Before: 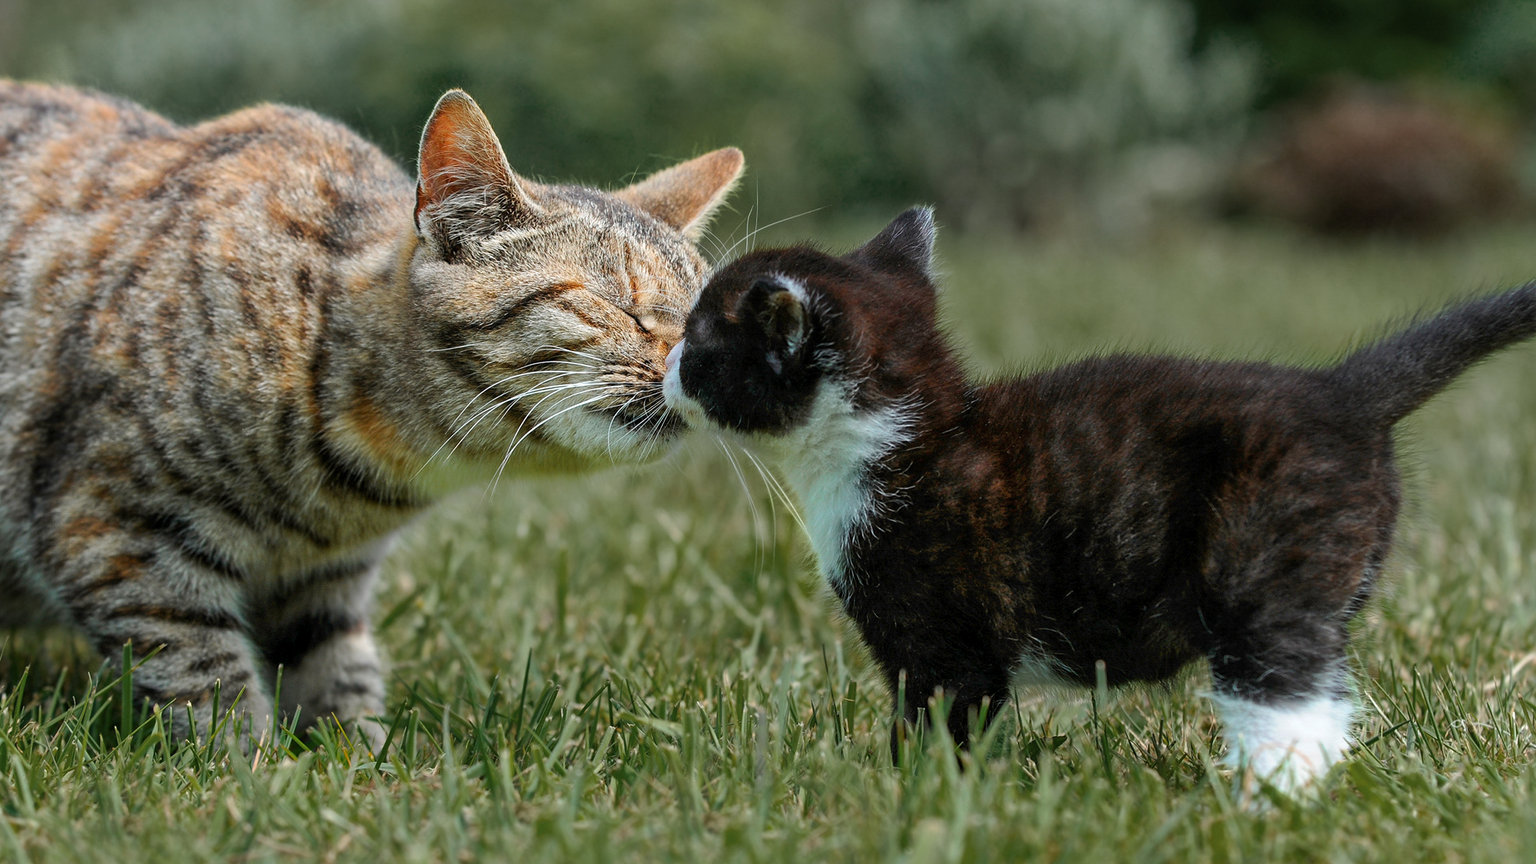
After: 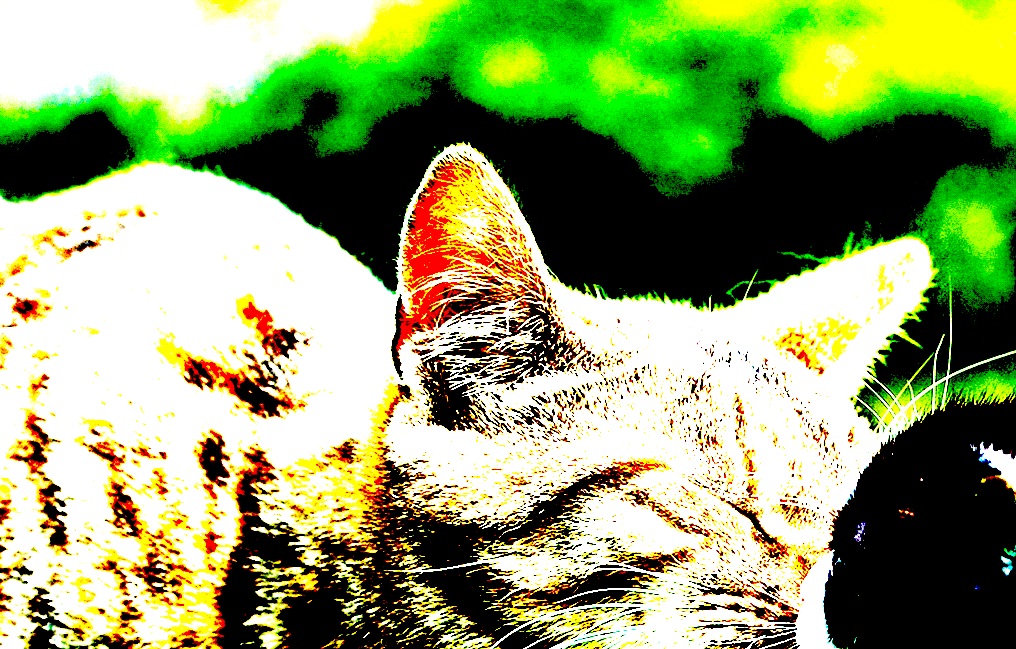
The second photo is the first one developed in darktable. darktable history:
crop and rotate: left 11.29%, top 0.051%, right 48.052%, bottom 53.806%
exposure: black level correction 0.1, exposure 2.935 EV, compensate highlight preservation false
